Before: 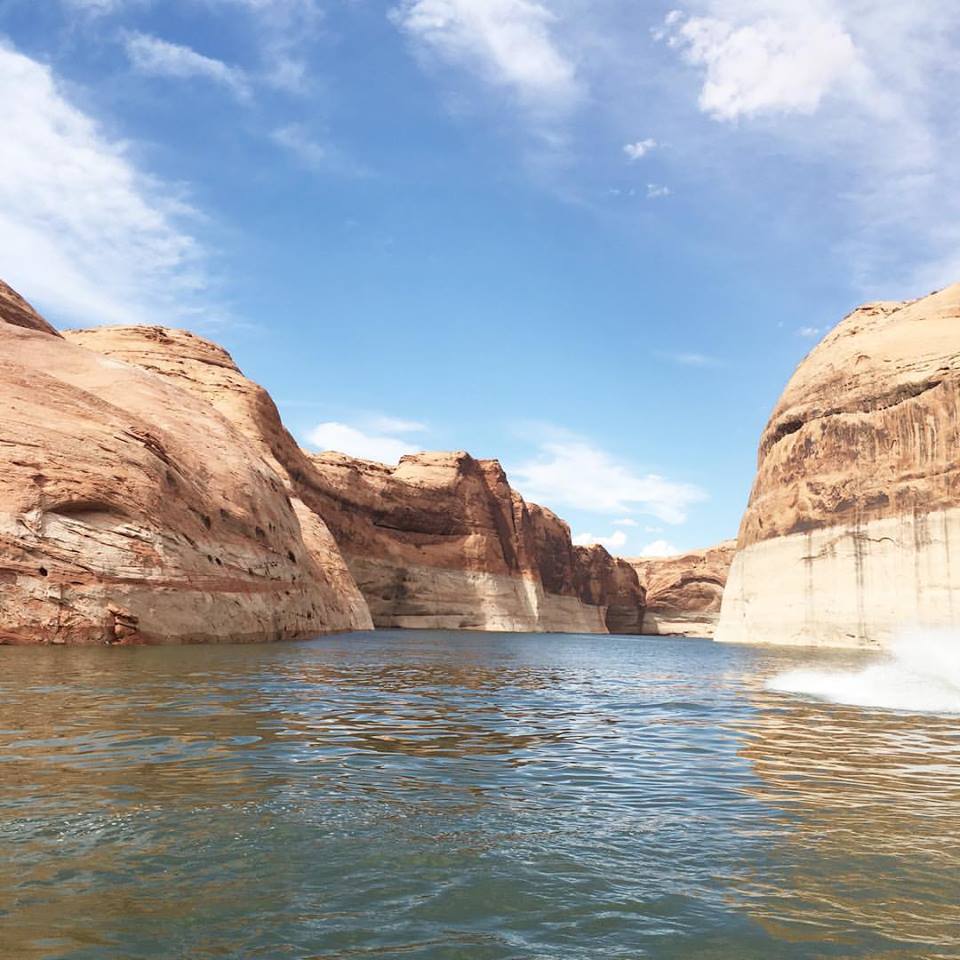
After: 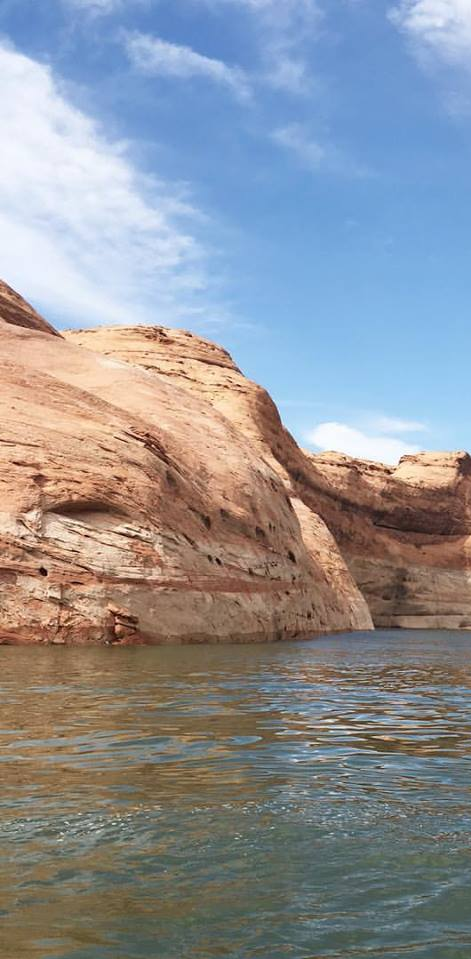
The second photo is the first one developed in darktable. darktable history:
crop and rotate: left 0.06%, top 0%, right 50.811%
